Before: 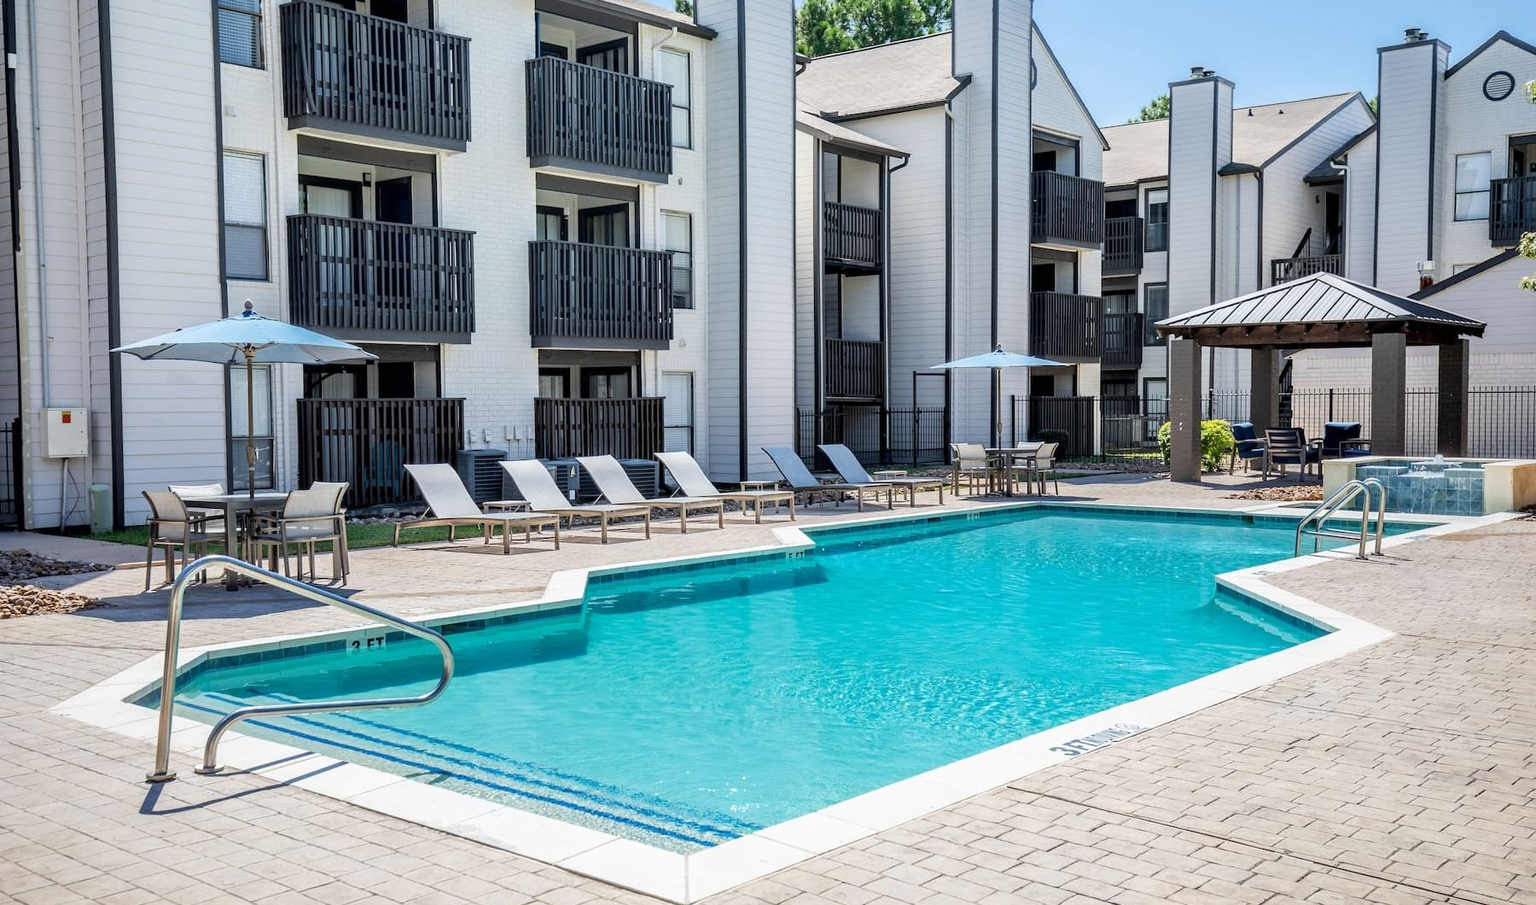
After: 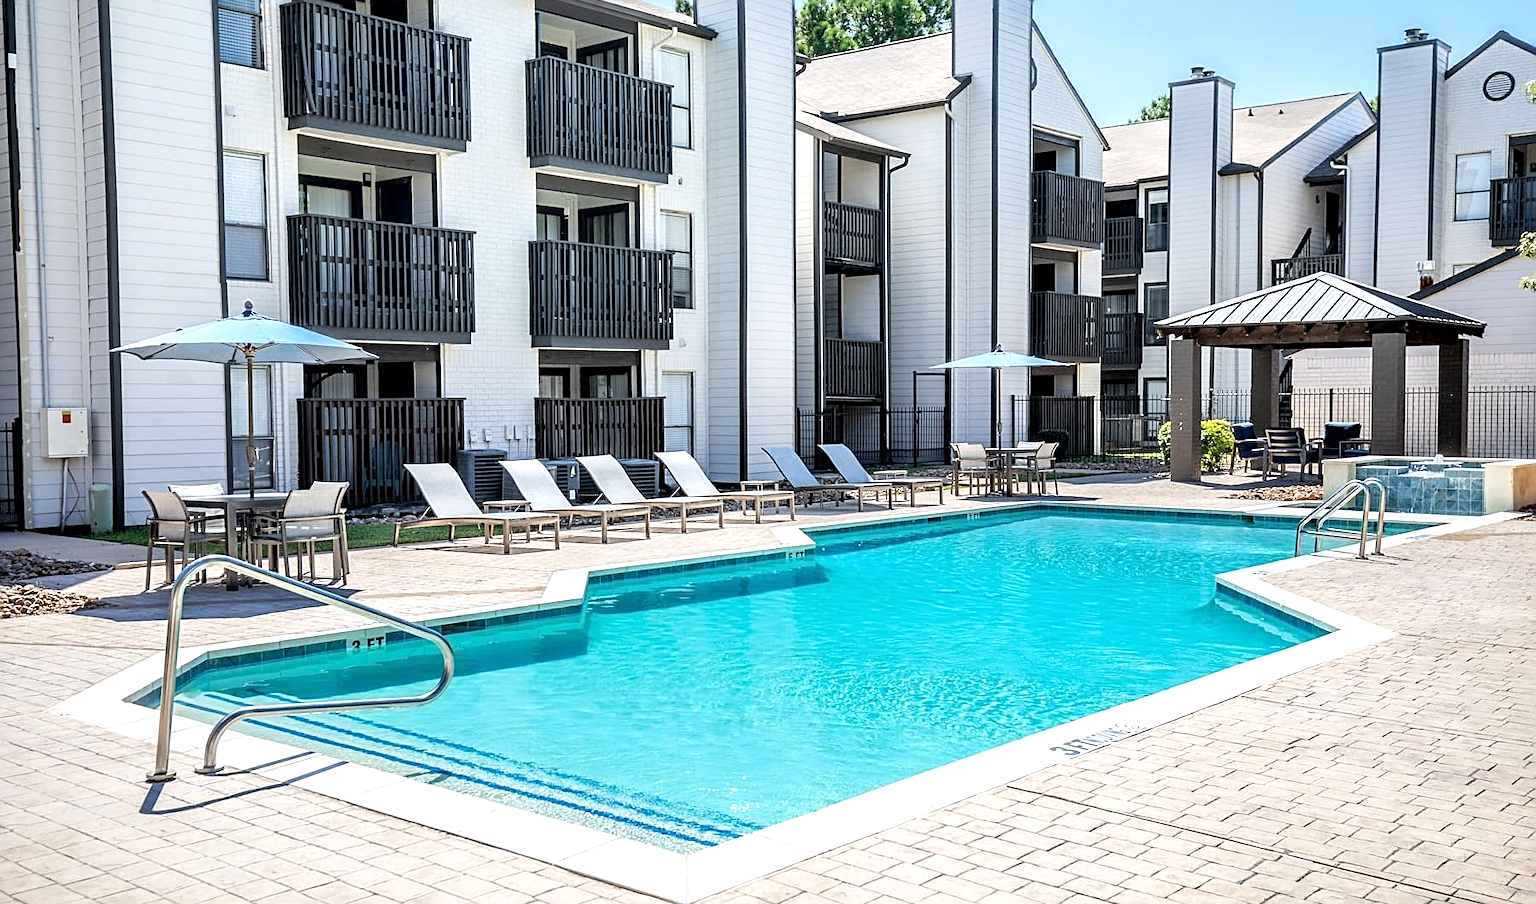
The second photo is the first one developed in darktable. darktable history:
sharpen: on, module defaults
tone equalizer: -8 EV -0.442 EV, -7 EV -0.408 EV, -6 EV -0.33 EV, -5 EV -0.211 EV, -3 EV 0.206 EV, -2 EV 0.348 EV, -1 EV 0.402 EV, +0 EV 0.397 EV
